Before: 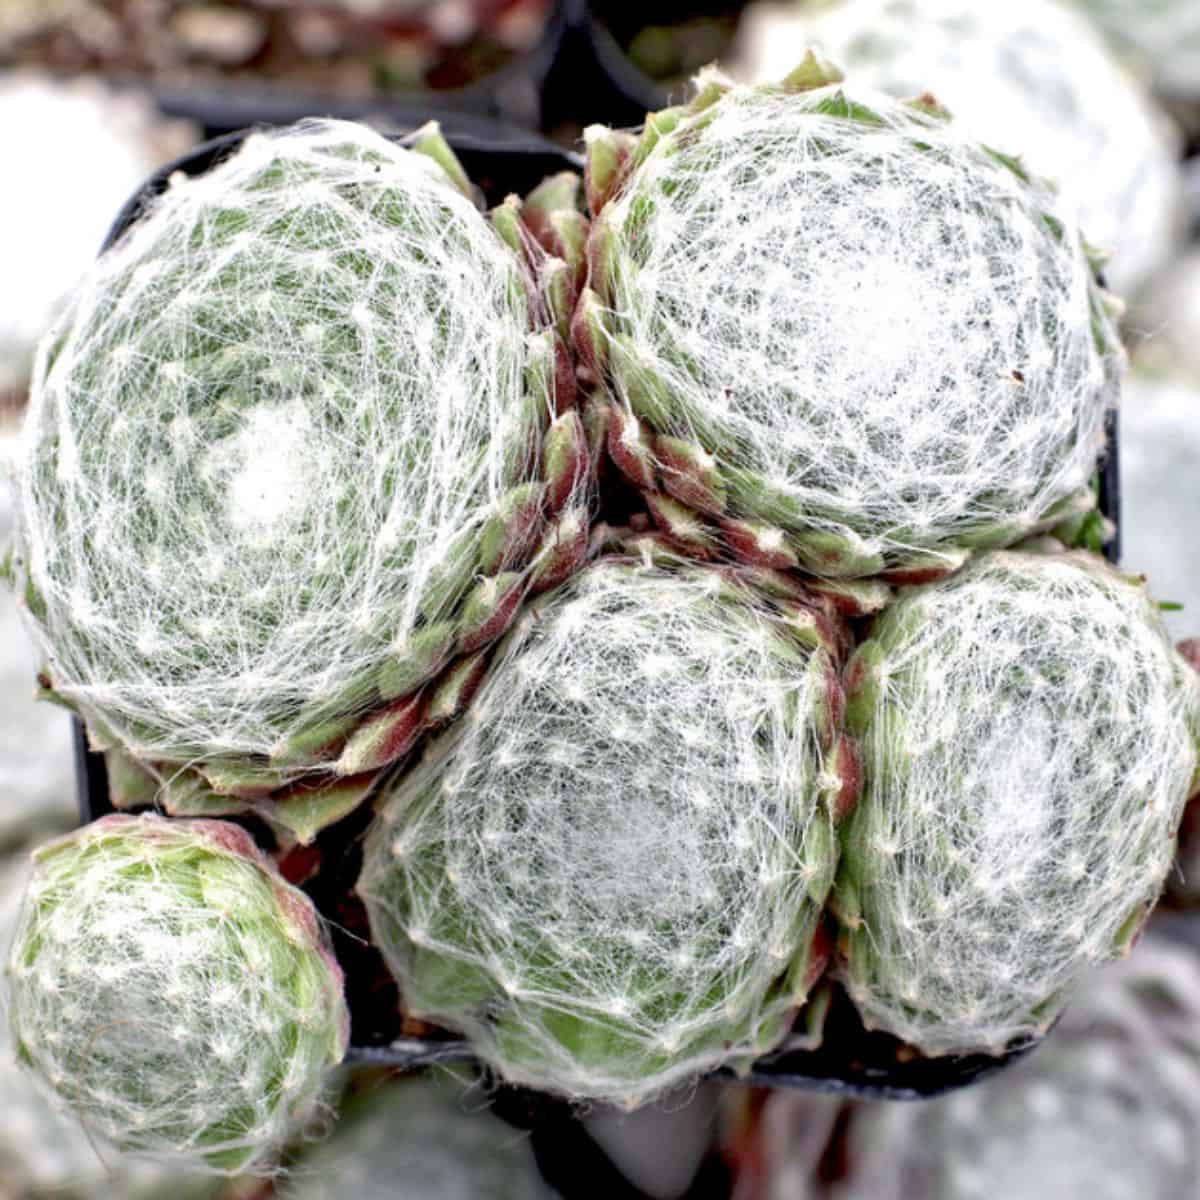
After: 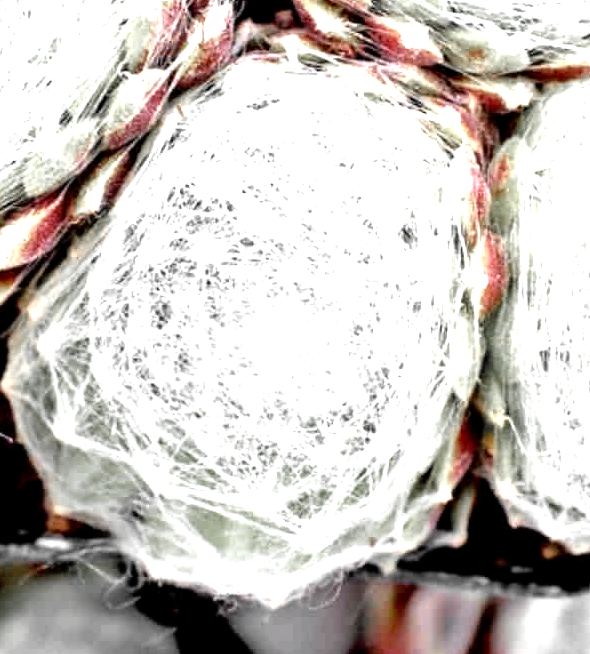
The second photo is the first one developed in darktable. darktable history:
tone equalizer: -8 EV -0.752 EV, -7 EV -0.671 EV, -6 EV -0.592 EV, -5 EV -0.423 EV, -3 EV 0.402 EV, -2 EV 0.6 EV, -1 EV 0.682 EV, +0 EV 0.76 EV
color zones: curves: ch0 [(0, 0.447) (0.184, 0.543) (0.323, 0.476) (0.429, 0.445) (0.571, 0.443) (0.714, 0.451) (0.857, 0.452) (1, 0.447)]; ch1 [(0, 0.464) (0.176, 0.46) (0.287, 0.177) (0.429, 0.002) (0.571, 0) (0.714, 0) (0.857, 0) (1, 0.464)]
exposure: black level correction 0.001, exposure 1 EV, compensate highlight preservation false
crop: left 29.623%, top 41.957%, right 21.208%, bottom 3.474%
